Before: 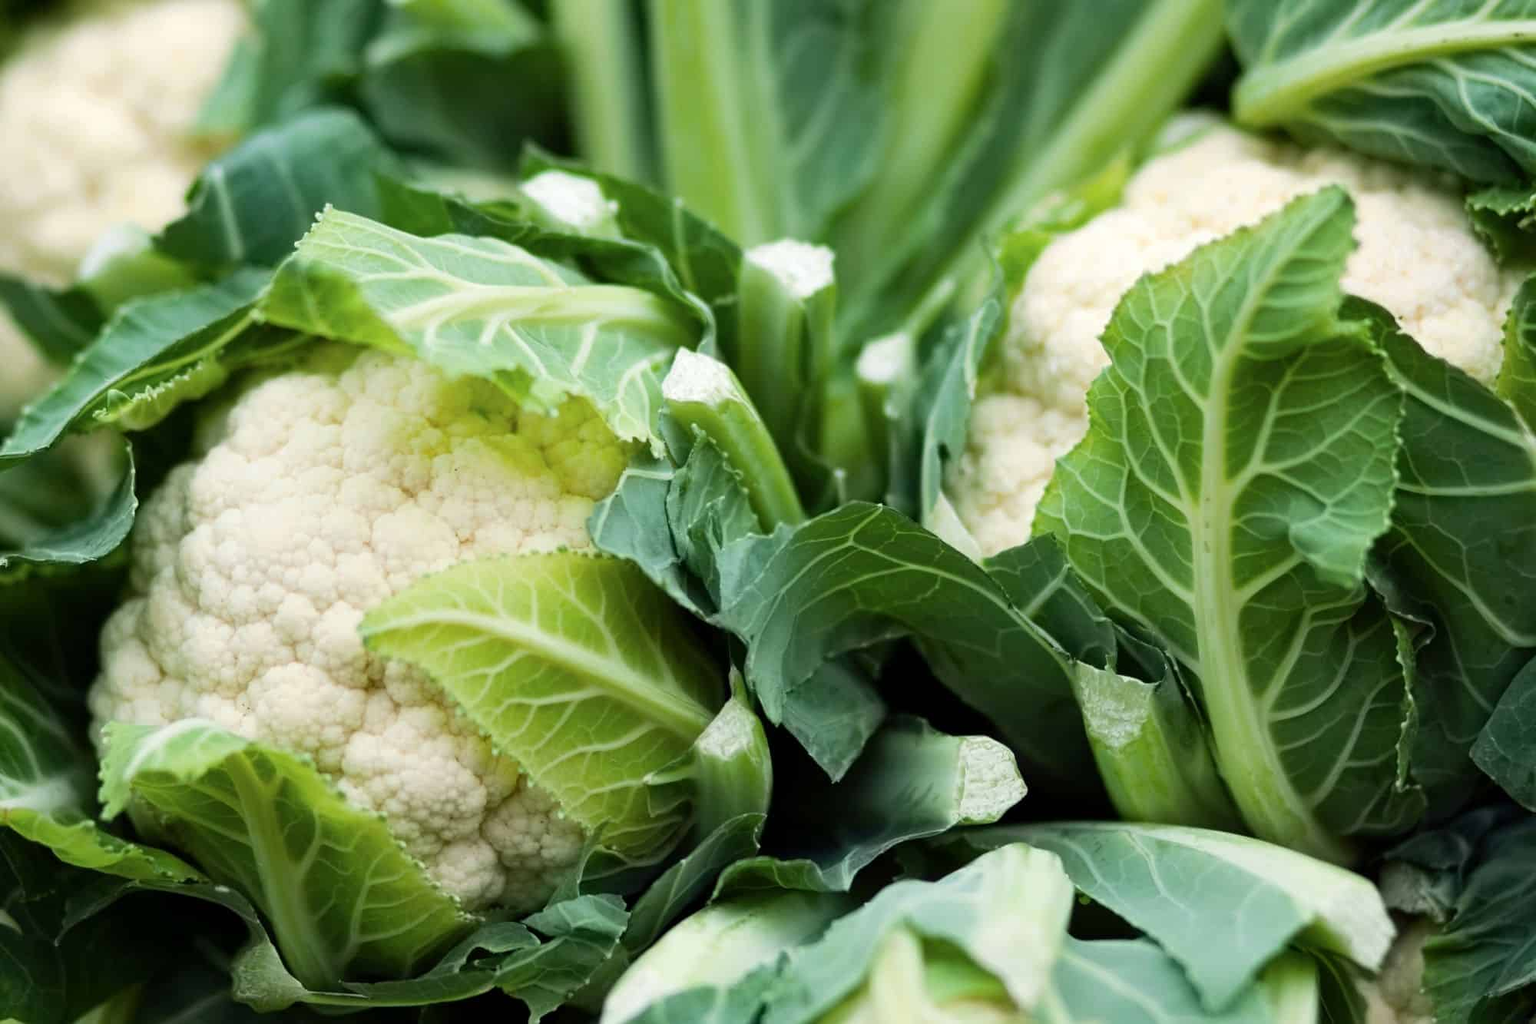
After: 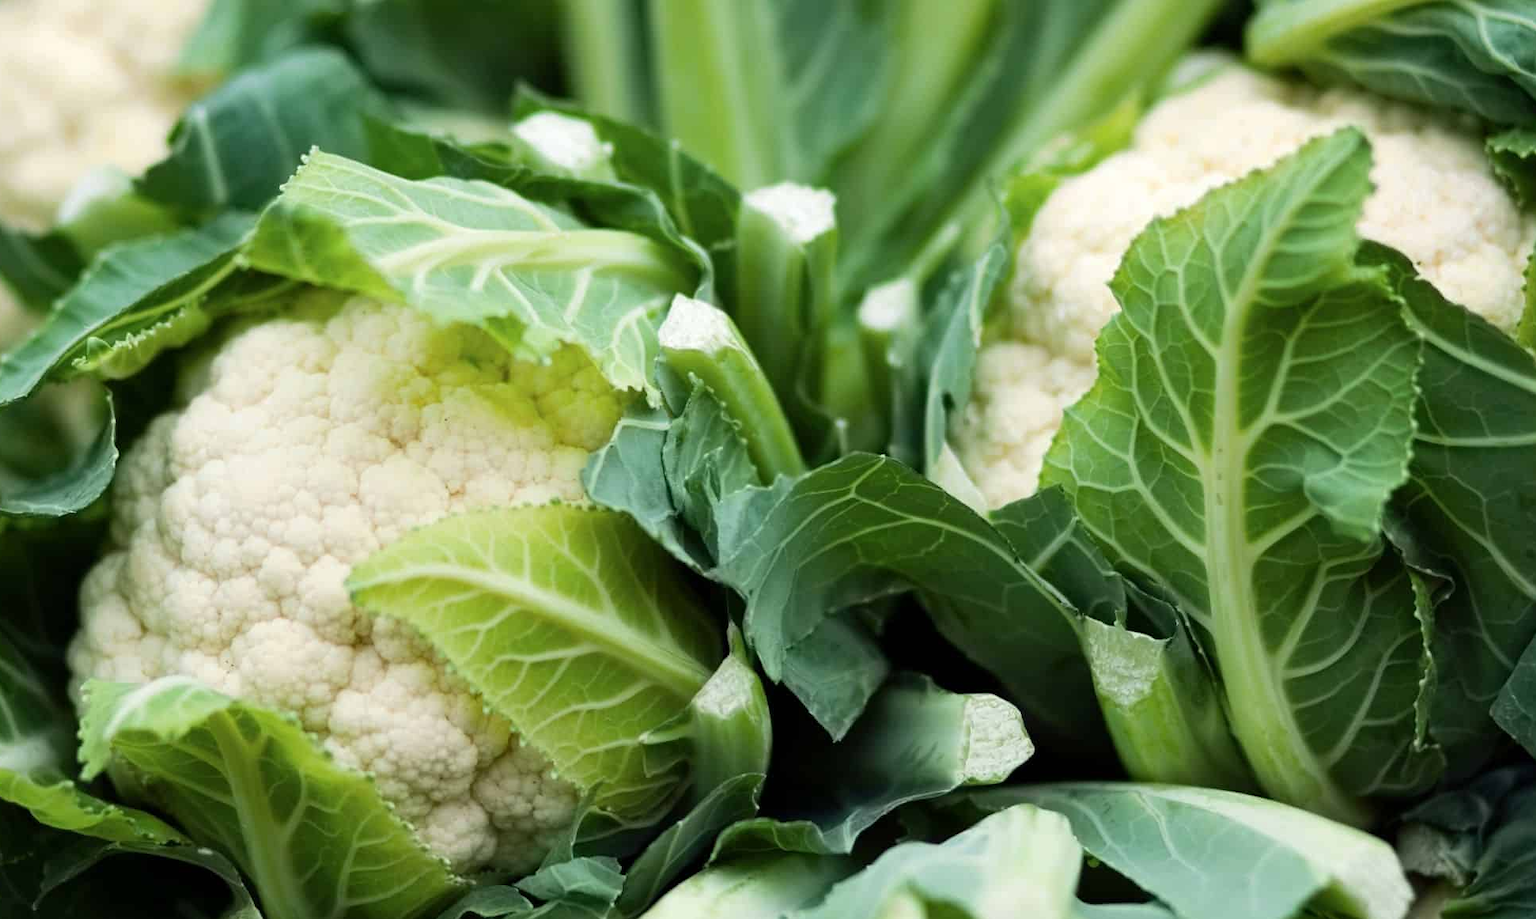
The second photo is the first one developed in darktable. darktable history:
color correction: highlights a* -0.137, highlights b* 0.137
crop: left 1.507%, top 6.147%, right 1.379%, bottom 6.637%
